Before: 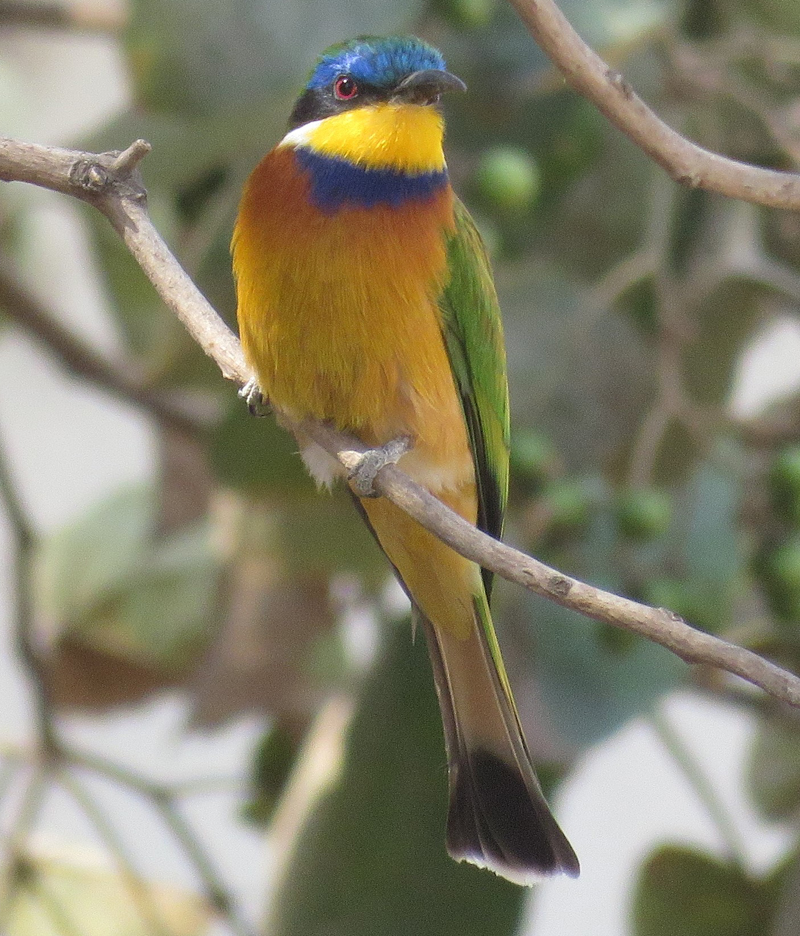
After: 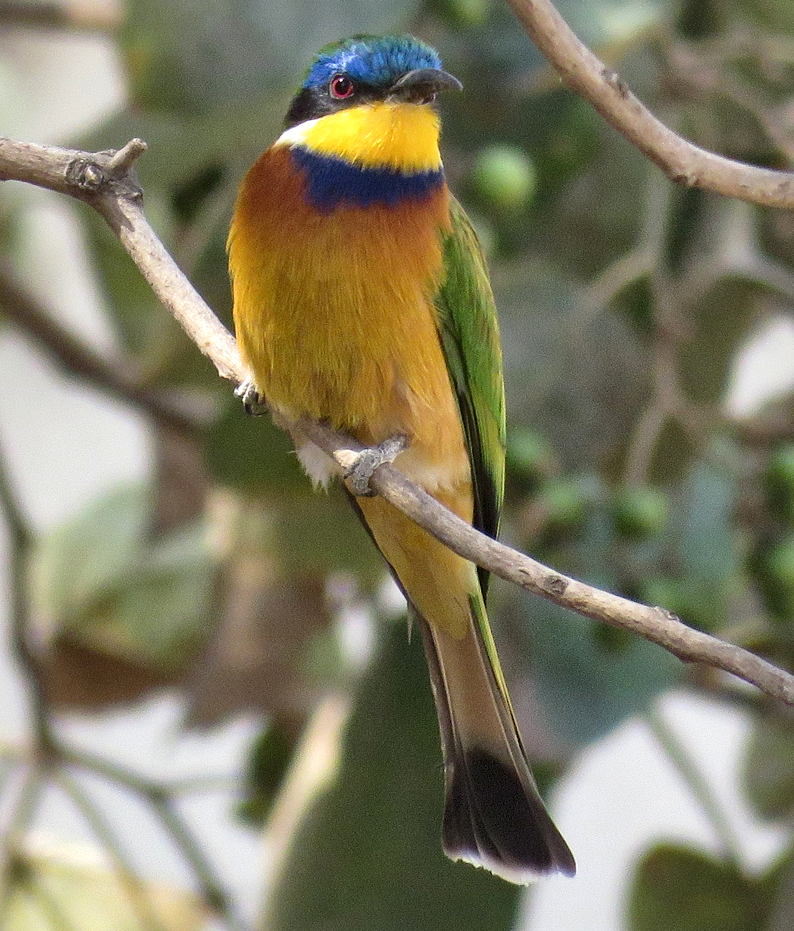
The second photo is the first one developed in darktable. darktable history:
haze removal: compatibility mode true, adaptive false
local contrast: mode bilateral grid, contrast 26, coarseness 48, detail 152%, midtone range 0.2
crop and rotate: left 0.667%, top 0.144%, bottom 0.333%
